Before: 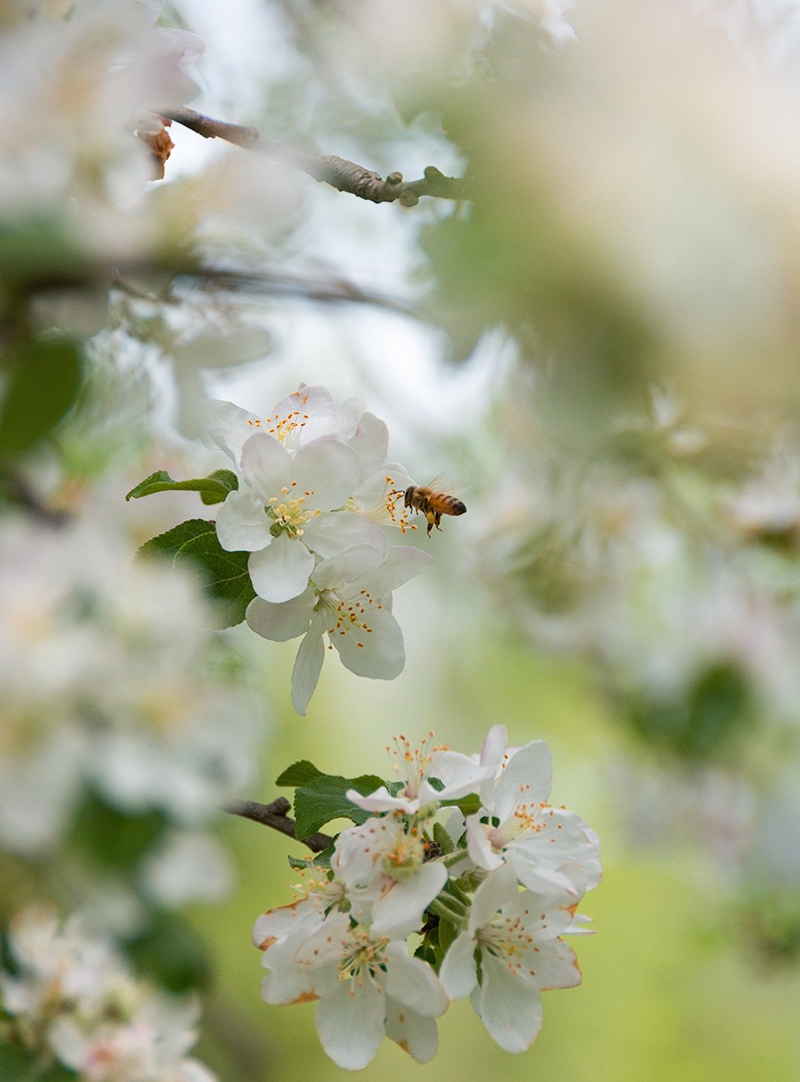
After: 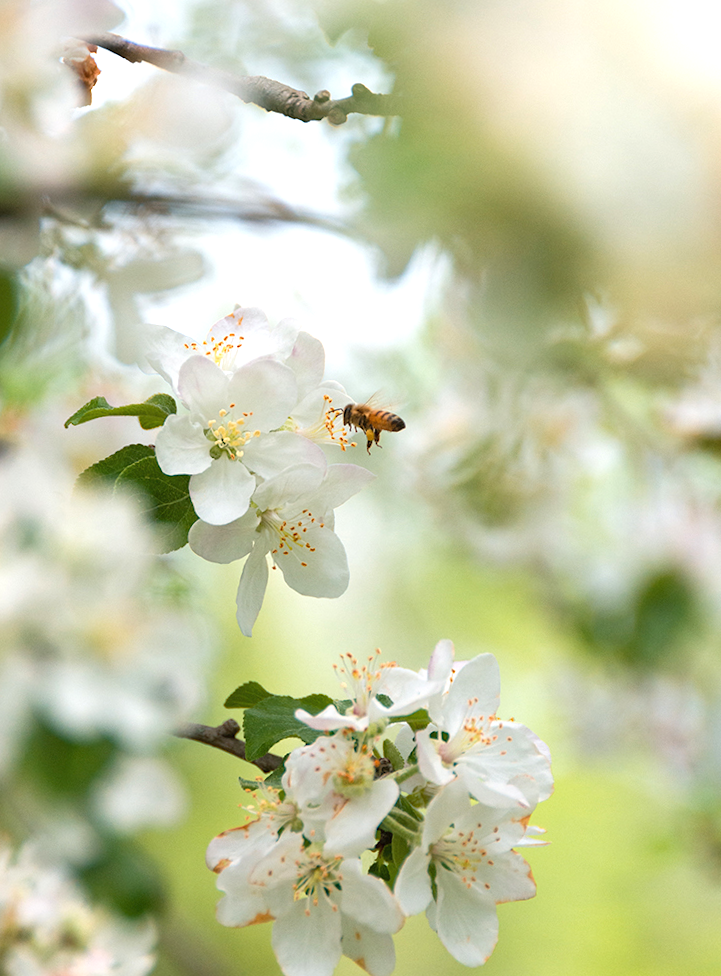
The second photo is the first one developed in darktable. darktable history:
exposure: exposure 0.566 EV, compensate highlight preservation false
crop and rotate: angle 1.96°, left 5.673%, top 5.673%
